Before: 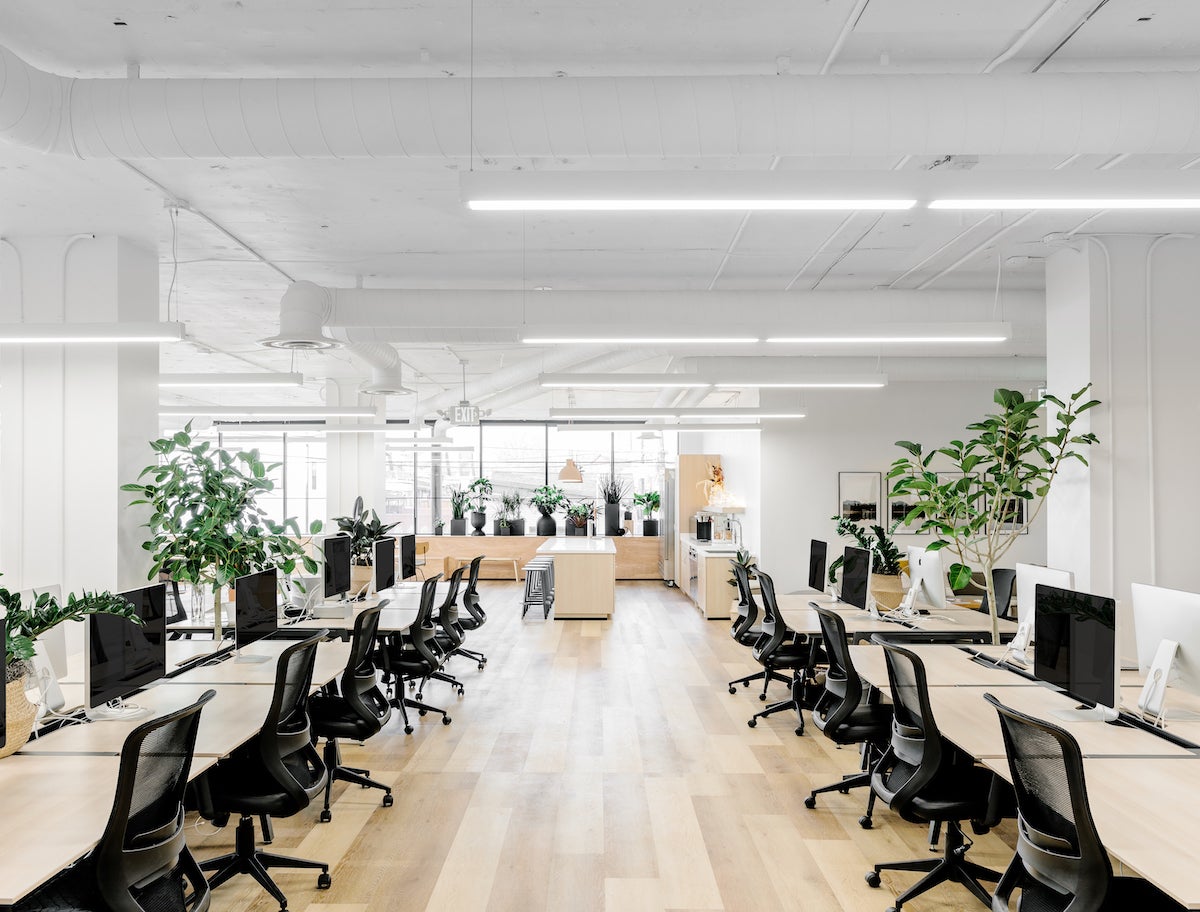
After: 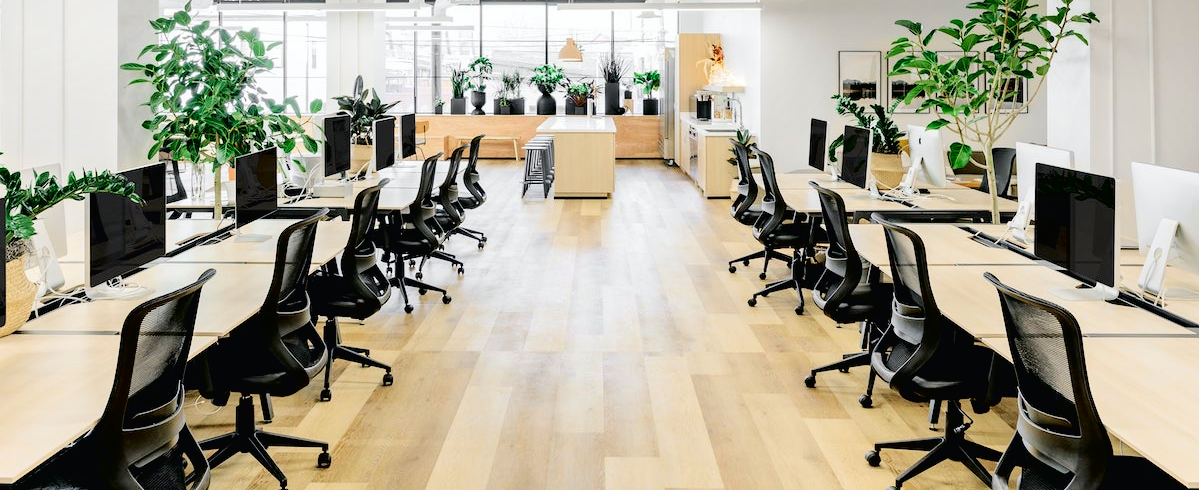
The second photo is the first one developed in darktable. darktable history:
shadows and highlights: soften with gaussian
crop and rotate: top 46.237%
tone curve: curves: ch0 [(0, 0.013) (0.054, 0.018) (0.205, 0.197) (0.289, 0.309) (0.382, 0.437) (0.475, 0.552) (0.666, 0.743) (0.791, 0.85) (1, 0.998)]; ch1 [(0, 0) (0.394, 0.338) (0.449, 0.404) (0.499, 0.498) (0.526, 0.528) (0.543, 0.564) (0.589, 0.633) (0.66, 0.687) (0.783, 0.804) (1, 1)]; ch2 [(0, 0) (0.304, 0.31) (0.403, 0.399) (0.441, 0.421) (0.474, 0.466) (0.498, 0.496) (0.524, 0.538) (0.555, 0.584) (0.633, 0.665) (0.7, 0.711) (1, 1)], color space Lab, independent channels, preserve colors none
